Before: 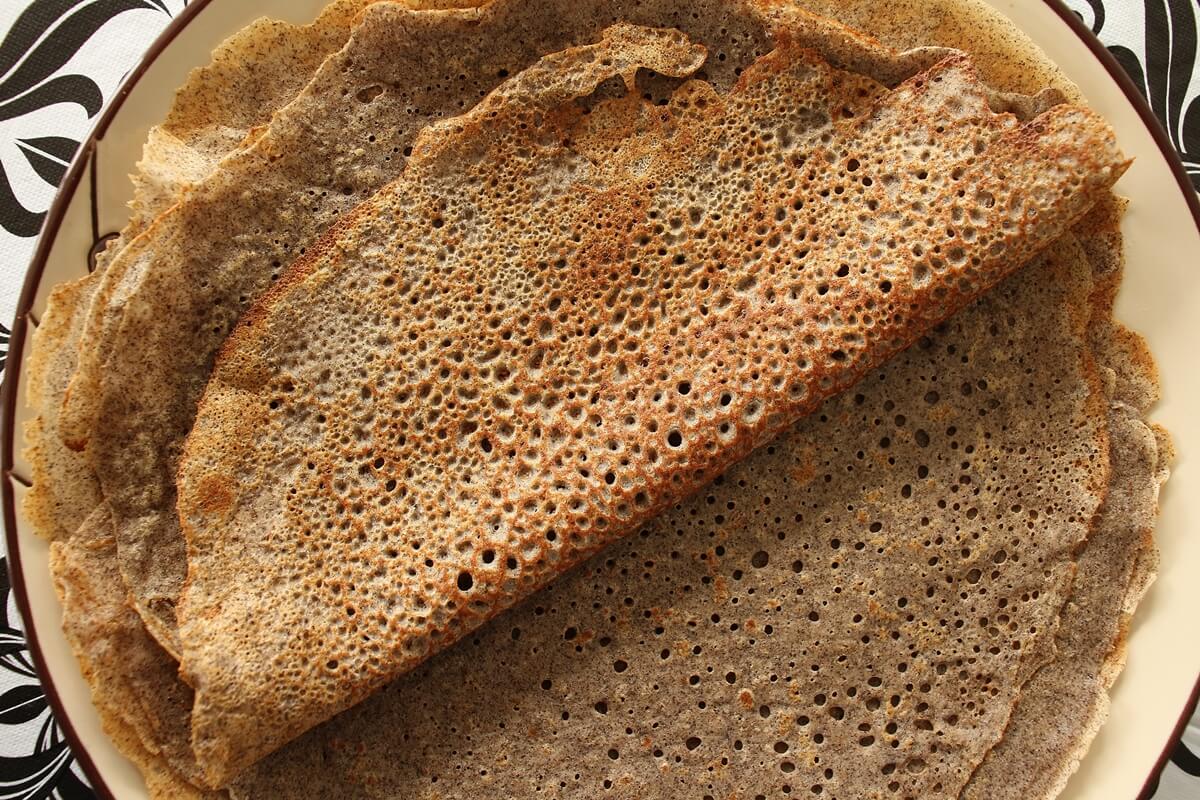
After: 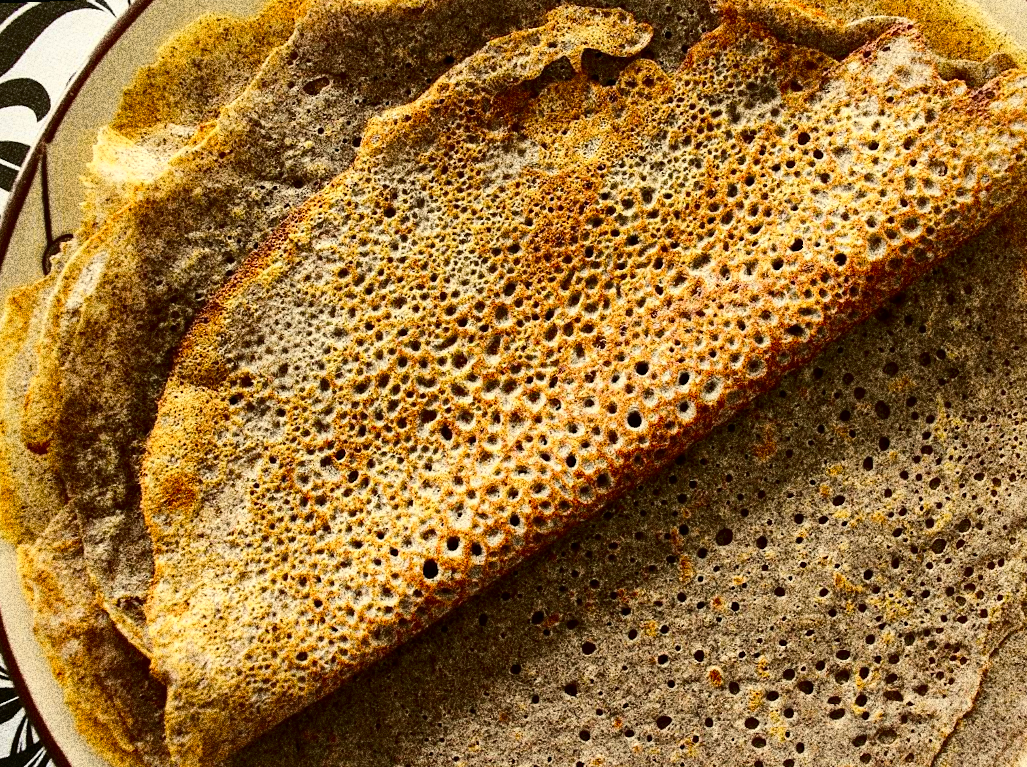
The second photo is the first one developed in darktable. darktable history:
local contrast: mode bilateral grid, contrast 50, coarseness 50, detail 150%, midtone range 0.2
crop and rotate: left 1.088%, right 8.807%
rgb curve: curves: ch0 [(0, 0) (0.175, 0.154) (0.785, 0.663) (1, 1)]
rotate and perspective: rotation -2.12°, lens shift (vertical) 0.009, lens shift (horizontal) -0.008, automatic cropping original format, crop left 0.036, crop right 0.964, crop top 0.05, crop bottom 0.959
grain: coarseness 30.02 ISO, strength 100%
tone curve: curves: ch0 [(0.003, 0.023) (0.071, 0.052) (0.249, 0.201) (0.466, 0.557) (0.625, 0.761) (0.783, 0.9) (0.994, 0.968)]; ch1 [(0, 0) (0.262, 0.227) (0.417, 0.386) (0.469, 0.467) (0.502, 0.498) (0.531, 0.521) (0.576, 0.586) (0.612, 0.634) (0.634, 0.68) (0.686, 0.728) (0.994, 0.987)]; ch2 [(0, 0) (0.262, 0.188) (0.385, 0.353) (0.427, 0.424) (0.495, 0.493) (0.518, 0.544) (0.55, 0.579) (0.595, 0.621) (0.644, 0.748) (1, 1)], color space Lab, independent channels, preserve colors none
